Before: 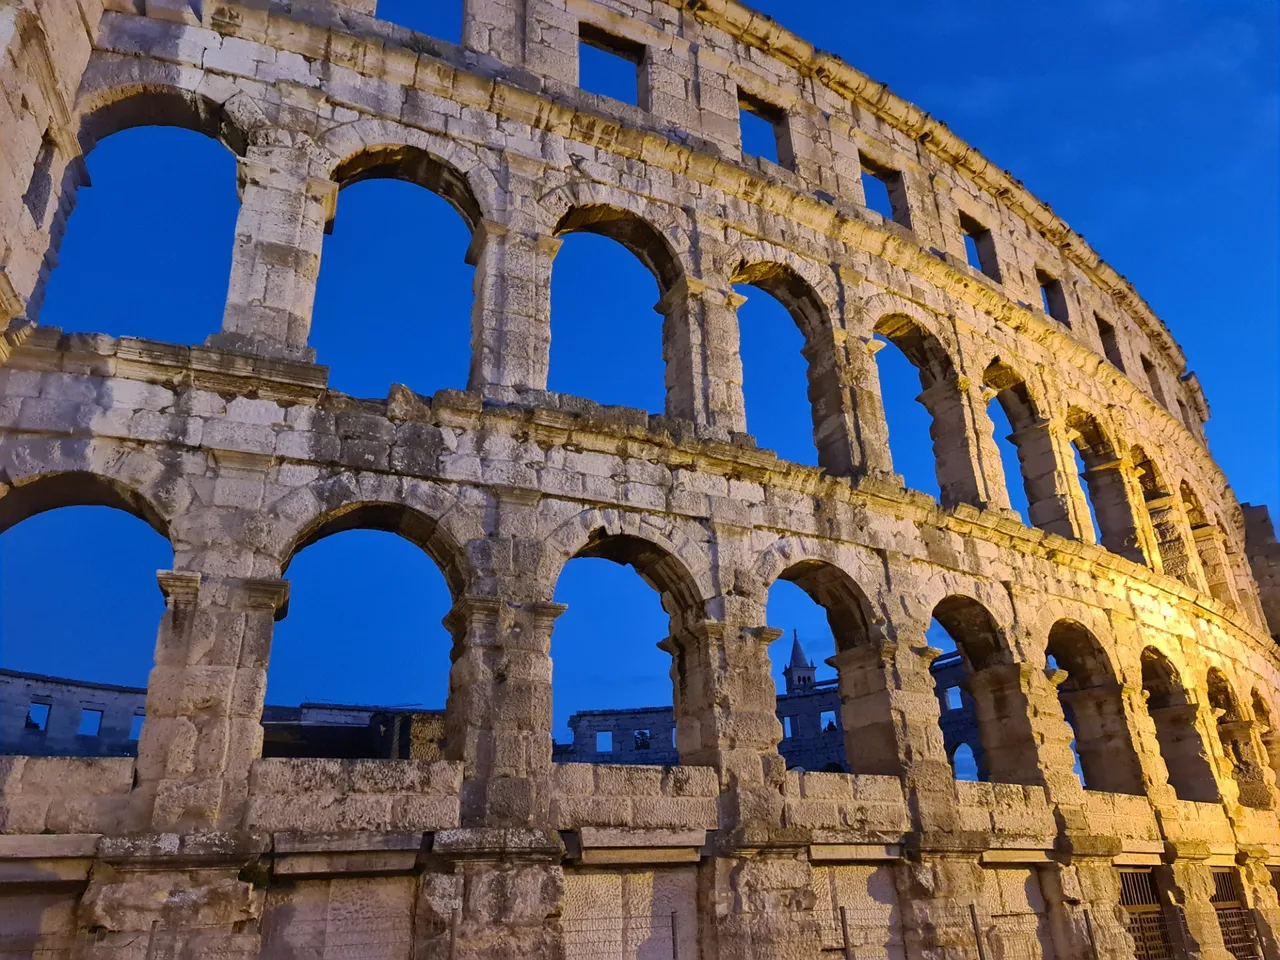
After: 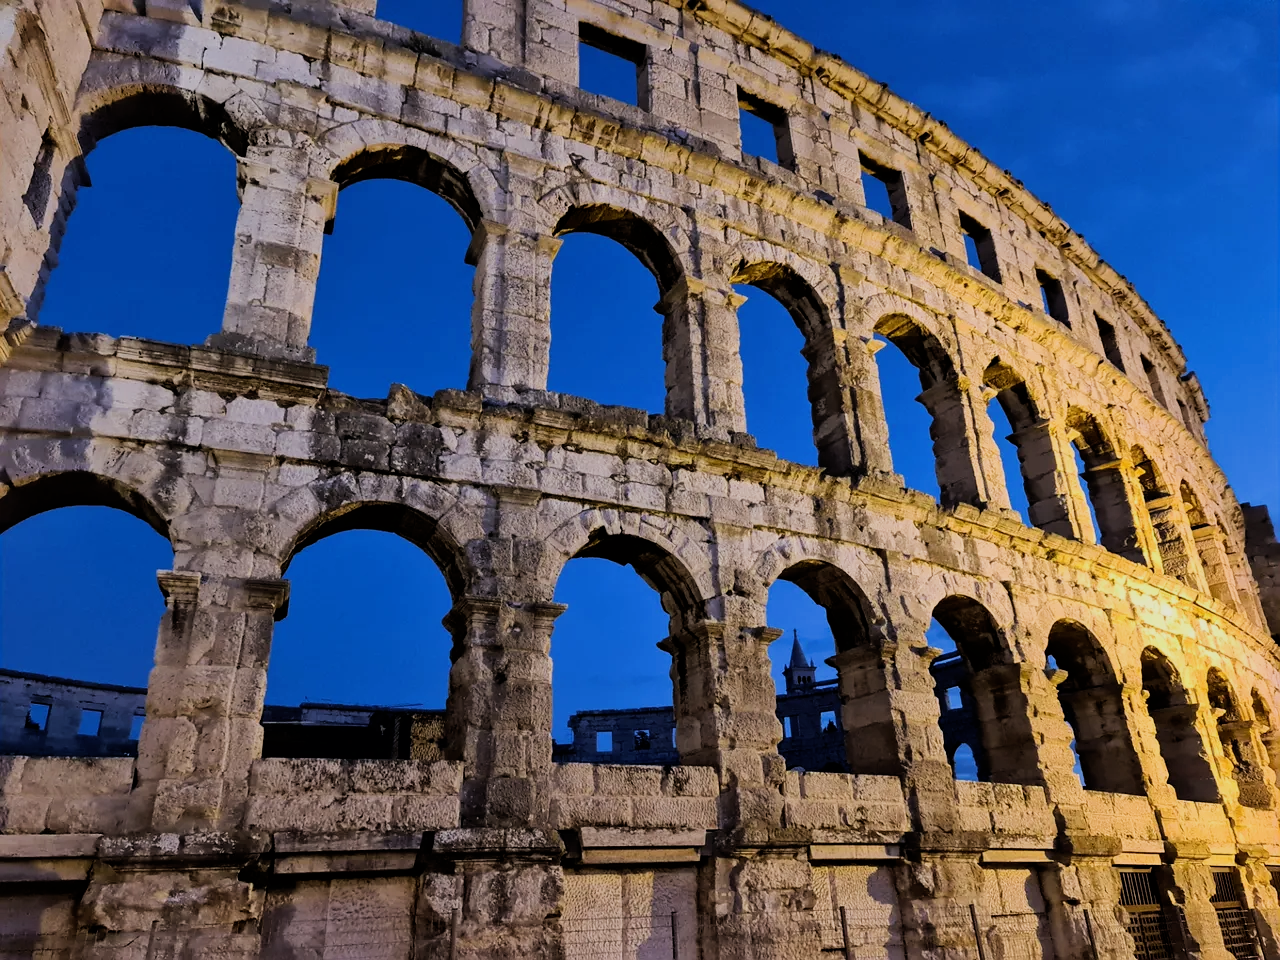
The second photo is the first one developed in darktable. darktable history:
filmic rgb: black relative exposure -5 EV, hardness 2.88, contrast 1.3, highlights saturation mix -30%
color balance: on, module defaults
